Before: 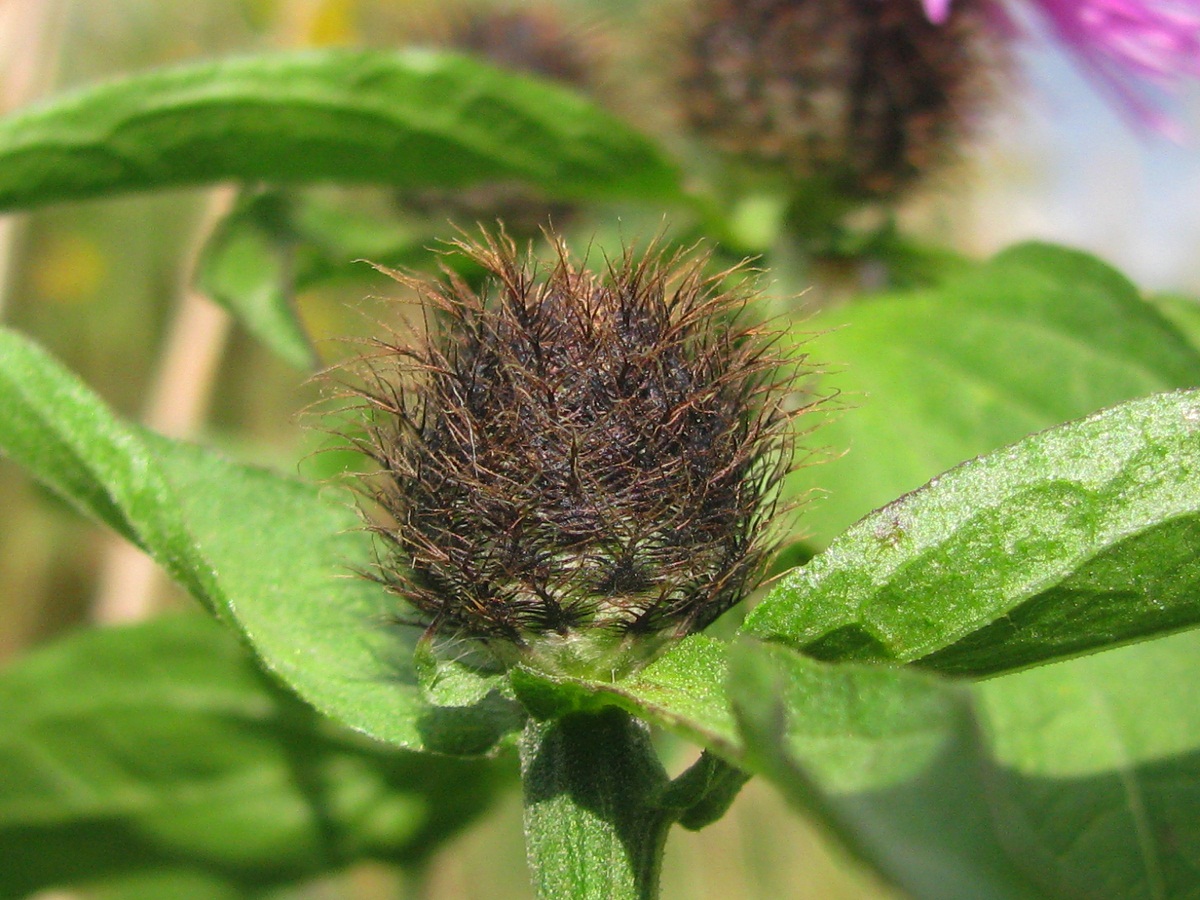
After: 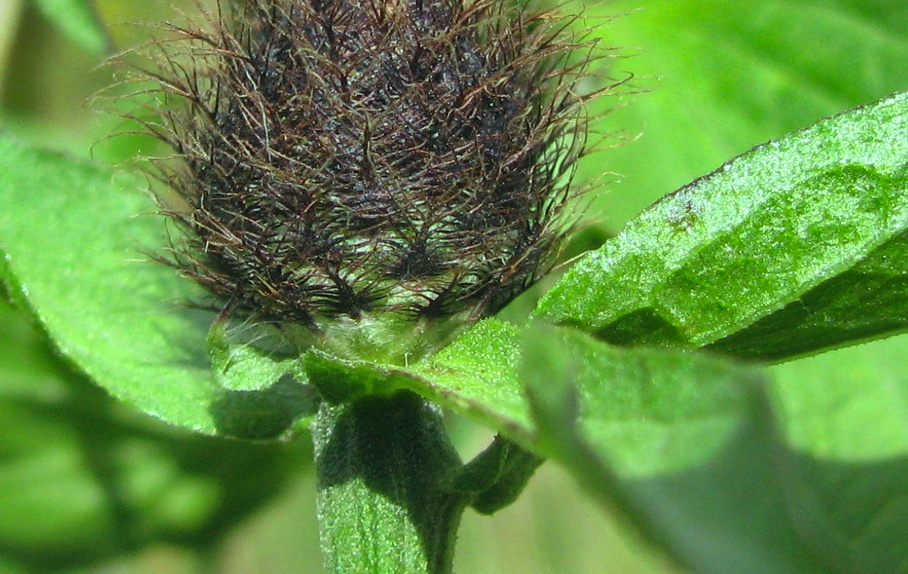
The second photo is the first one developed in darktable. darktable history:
crop and rotate: left 17.299%, top 35.115%, right 7.015%, bottom 1.024%
shadows and highlights: shadows 30.63, highlights -63.22, shadows color adjustment 98%, highlights color adjustment 58.61%, soften with gaussian
color balance: mode lift, gamma, gain (sRGB), lift [0.997, 0.979, 1.021, 1.011], gamma [1, 1.084, 0.916, 0.998], gain [1, 0.87, 1.13, 1.101], contrast 4.55%, contrast fulcrum 38.24%, output saturation 104.09%
